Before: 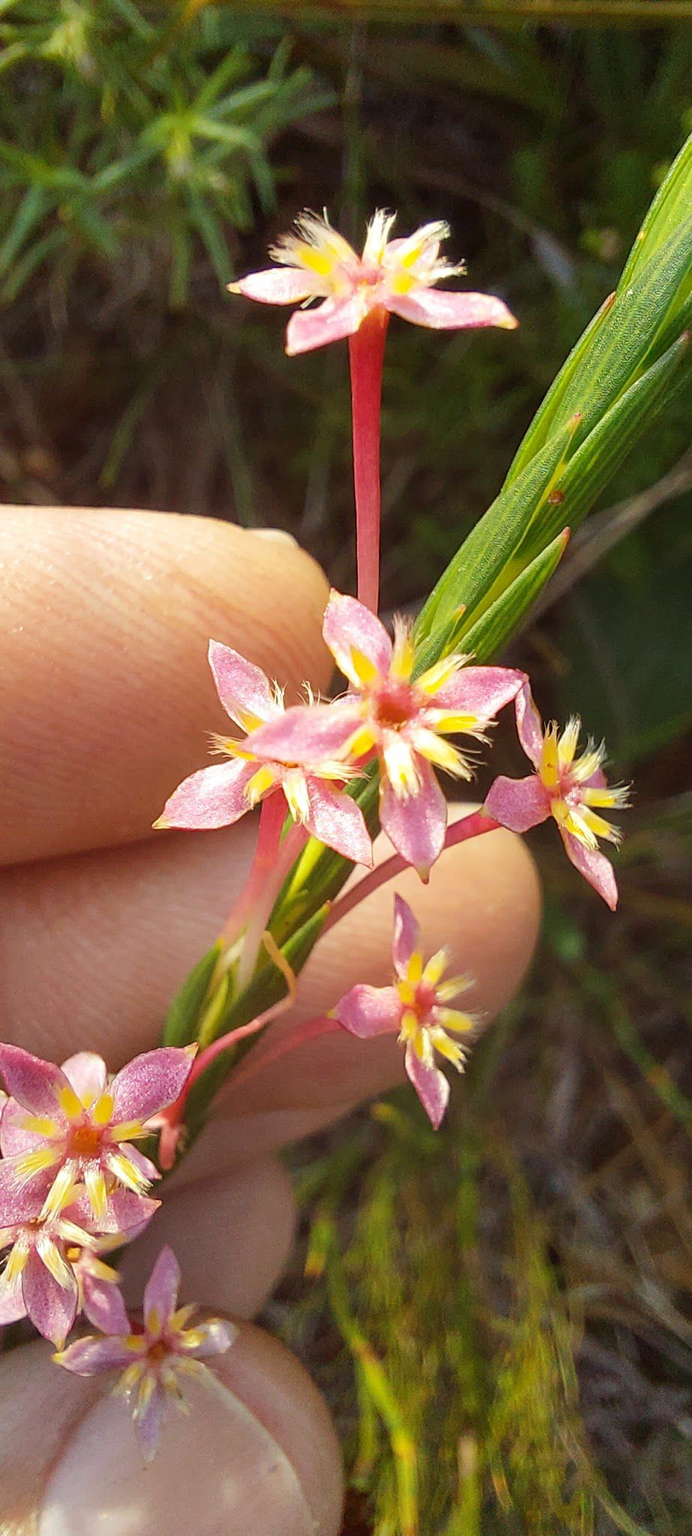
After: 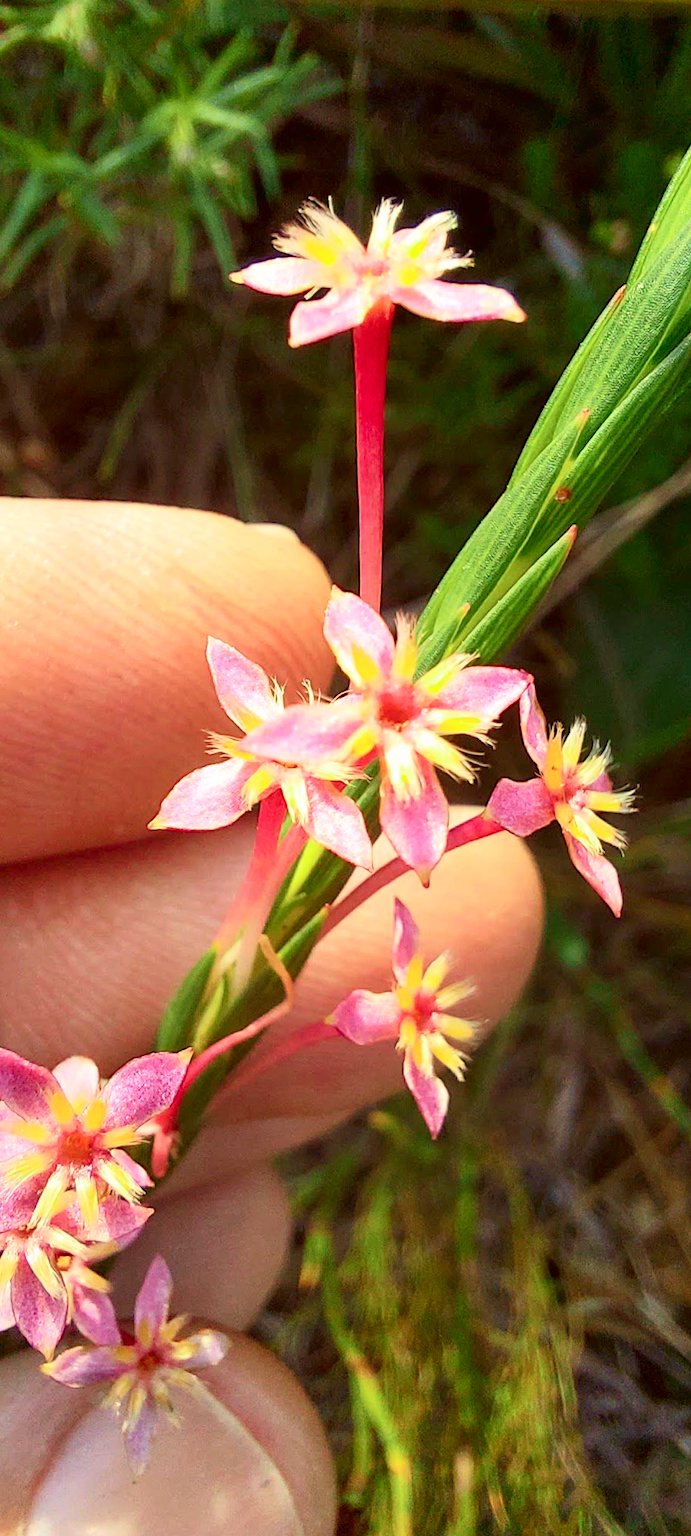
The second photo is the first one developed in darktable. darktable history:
tone curve: curves: ch0 [(0, 0.013) (0.054, 0.018) (0.205, 0.191) (0.289, 0.292) (0.39, 0.424) (0.493, 0.551) (0.647, 0.752) (0.796, 0.887) (1, 0.998)]; ch1 [(0, 0) (0.371, 0.339) (0.477, 0.452) (0.494, 0.495) (0.501, 0.501) (0.51, 0.516) (0.54, 0.557) (0.572, 0.605) (0.625, 0.687) (0.774, 0.841) (1, 1)]; ch2 [(0, 0) (0.32, 0.281) (0.403, 0.399) (0.441, 0.428) (0.47, 0.469) (0.498, 0.496) (0.524, 0.543) (0.551, 0.579) (0.633, 0.665) (0.7, 0.711) (1, 1)], color space Lab, independent channels, preserve colors none
crop and rotate: angle -0.54°
